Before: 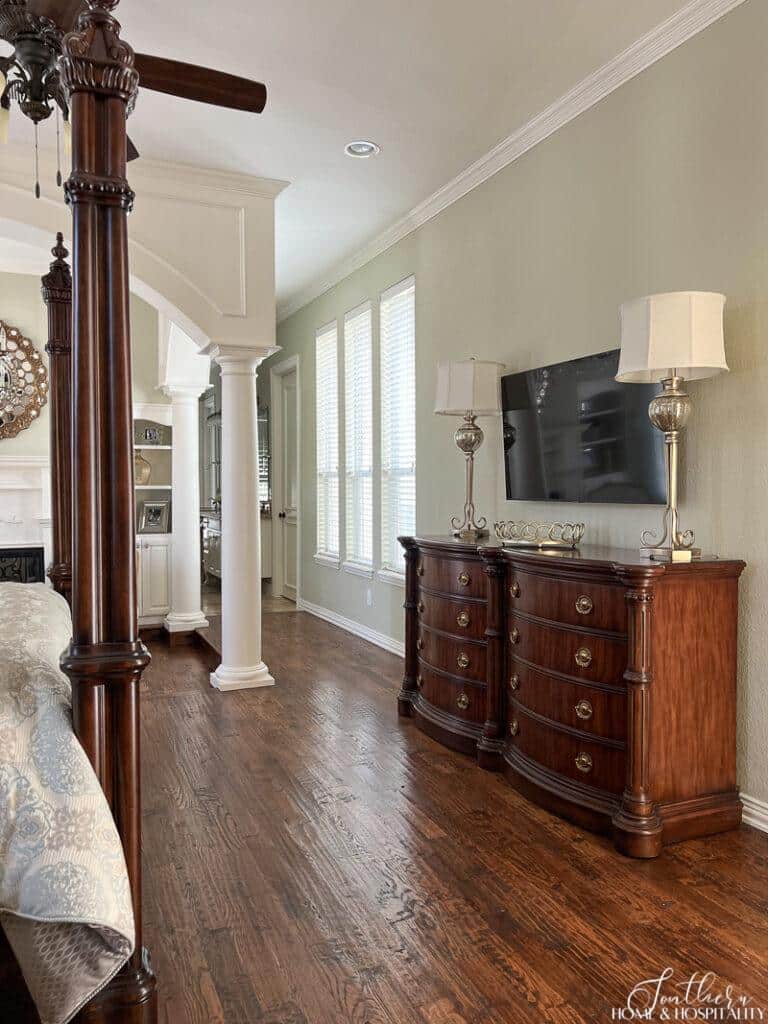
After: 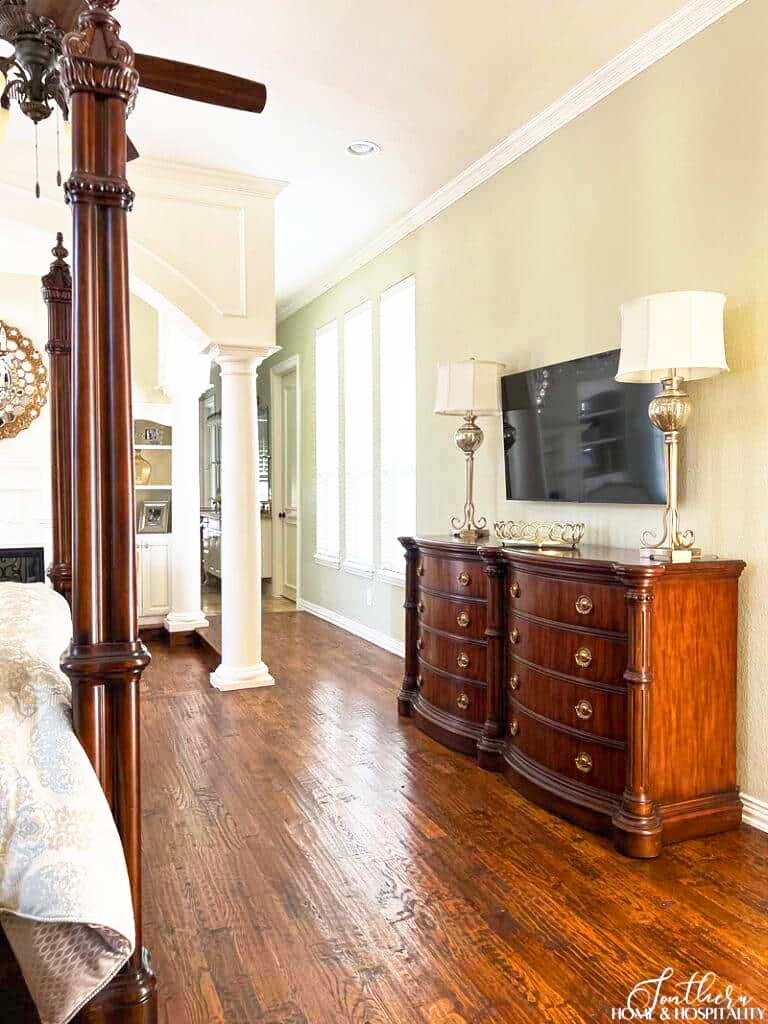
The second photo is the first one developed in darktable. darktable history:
shadows and highlights: shadows 25, highlights -25
base curve: curves: ch0 [(0, 0) (0.495, 0.917) (1, 1)], preserve colors none
color balance rgb: perceptual saturation grading › global saturation 25%, global vibrance 20%
